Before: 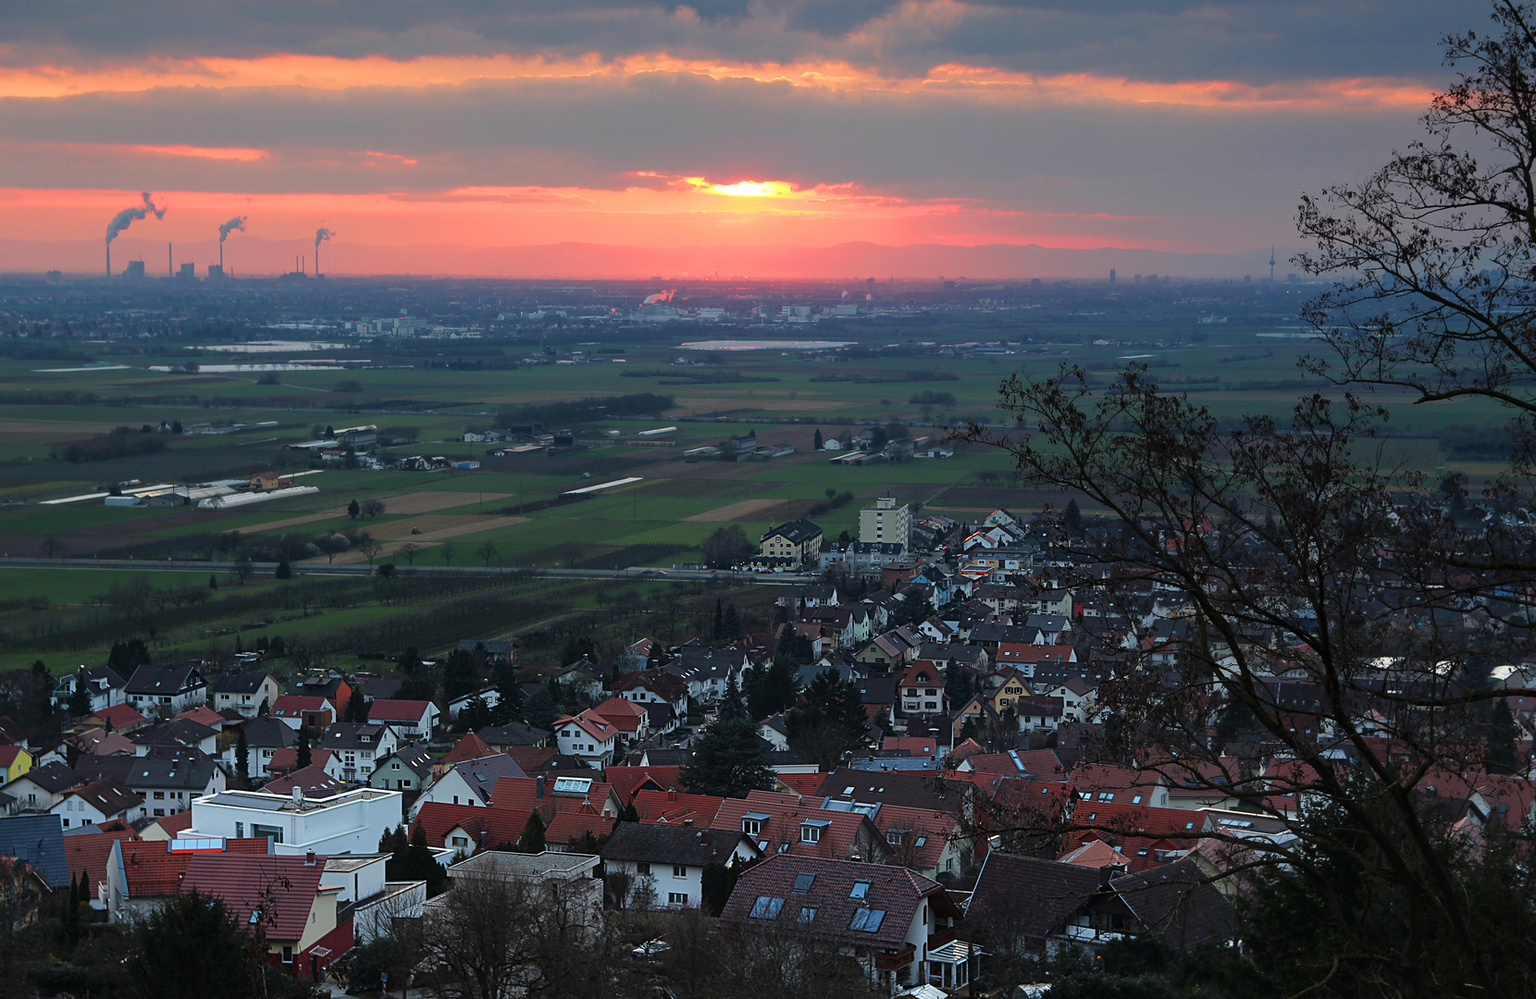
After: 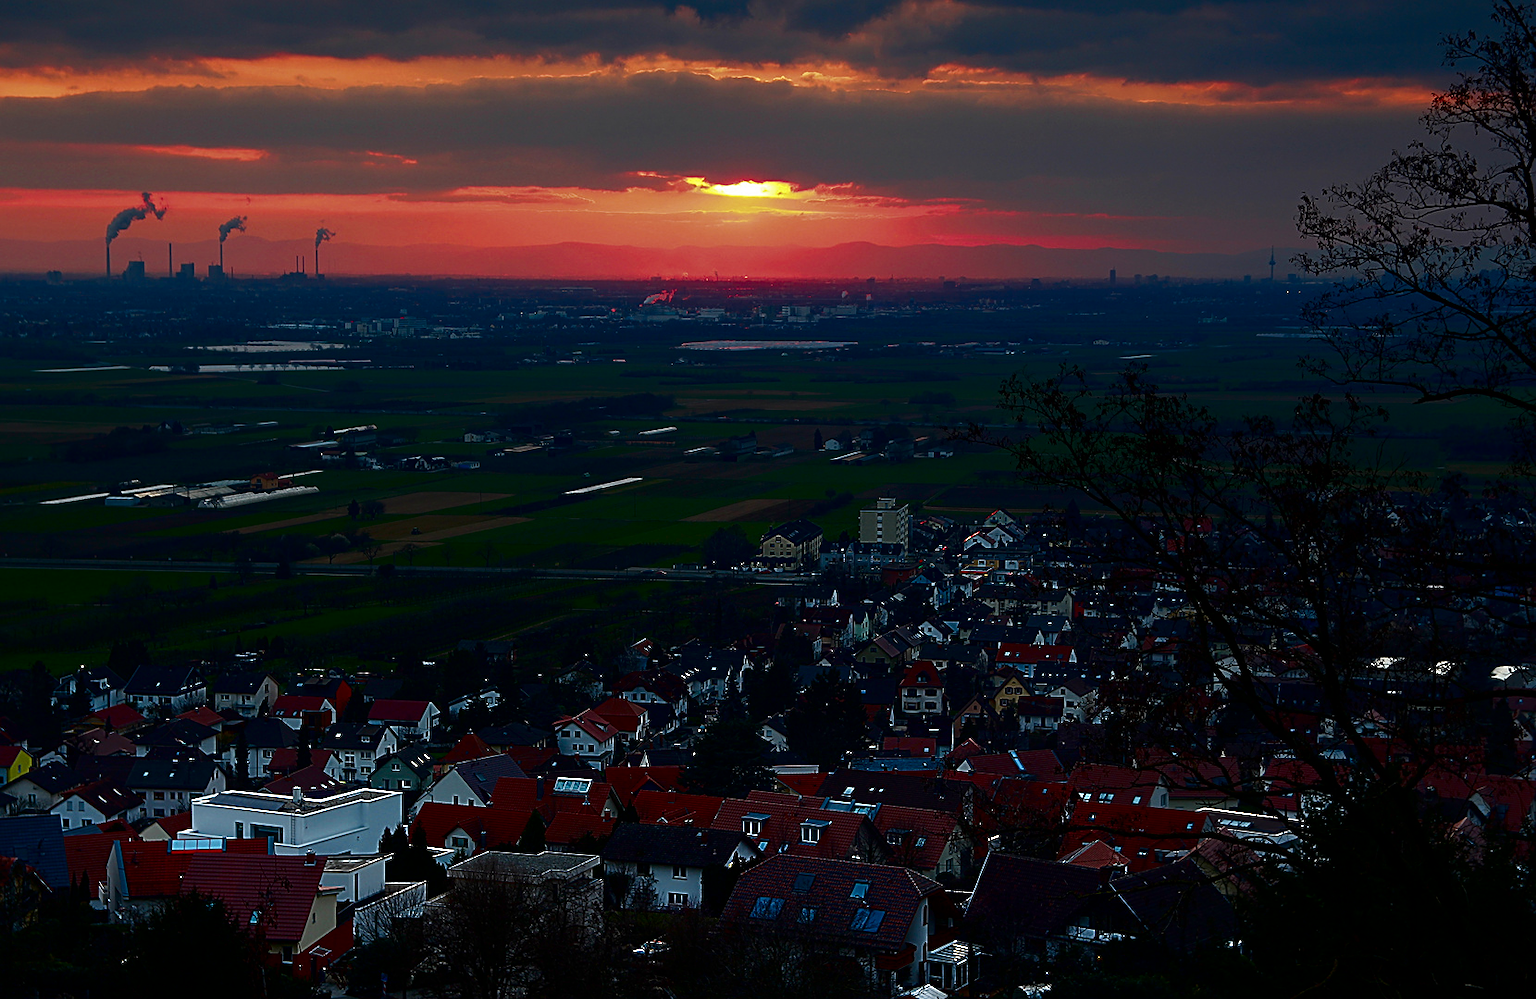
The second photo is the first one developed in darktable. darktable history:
sharpen: on, module defaults
contrast brightness saturation: contrast 0.086, brightness -0.596, saturation 0.173
